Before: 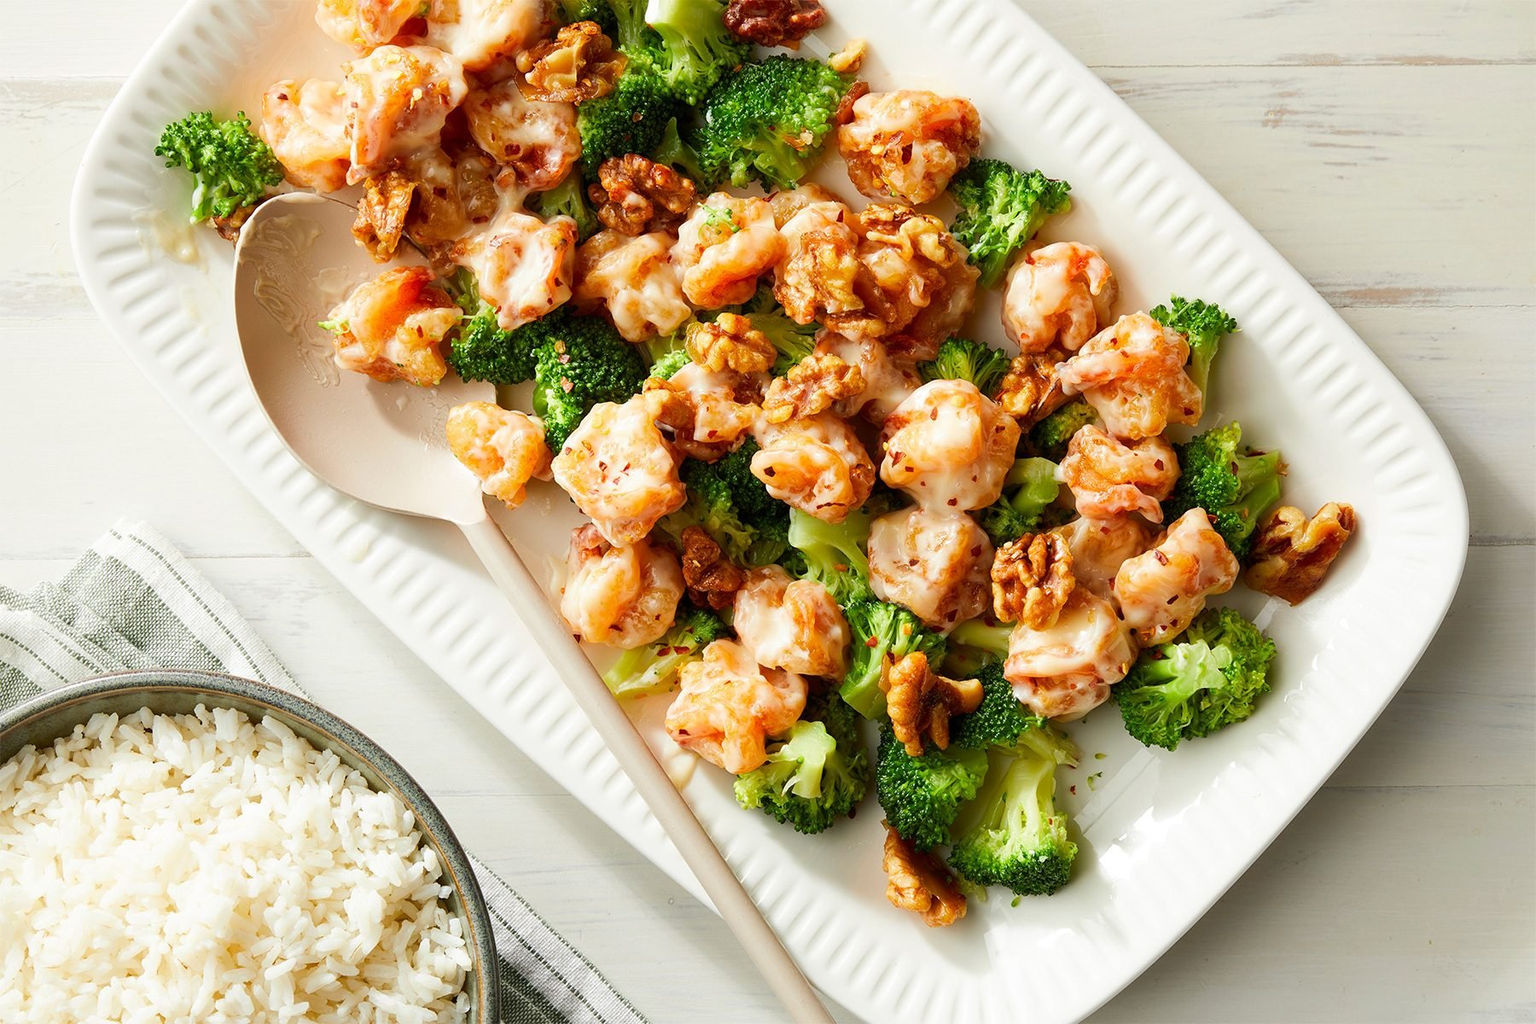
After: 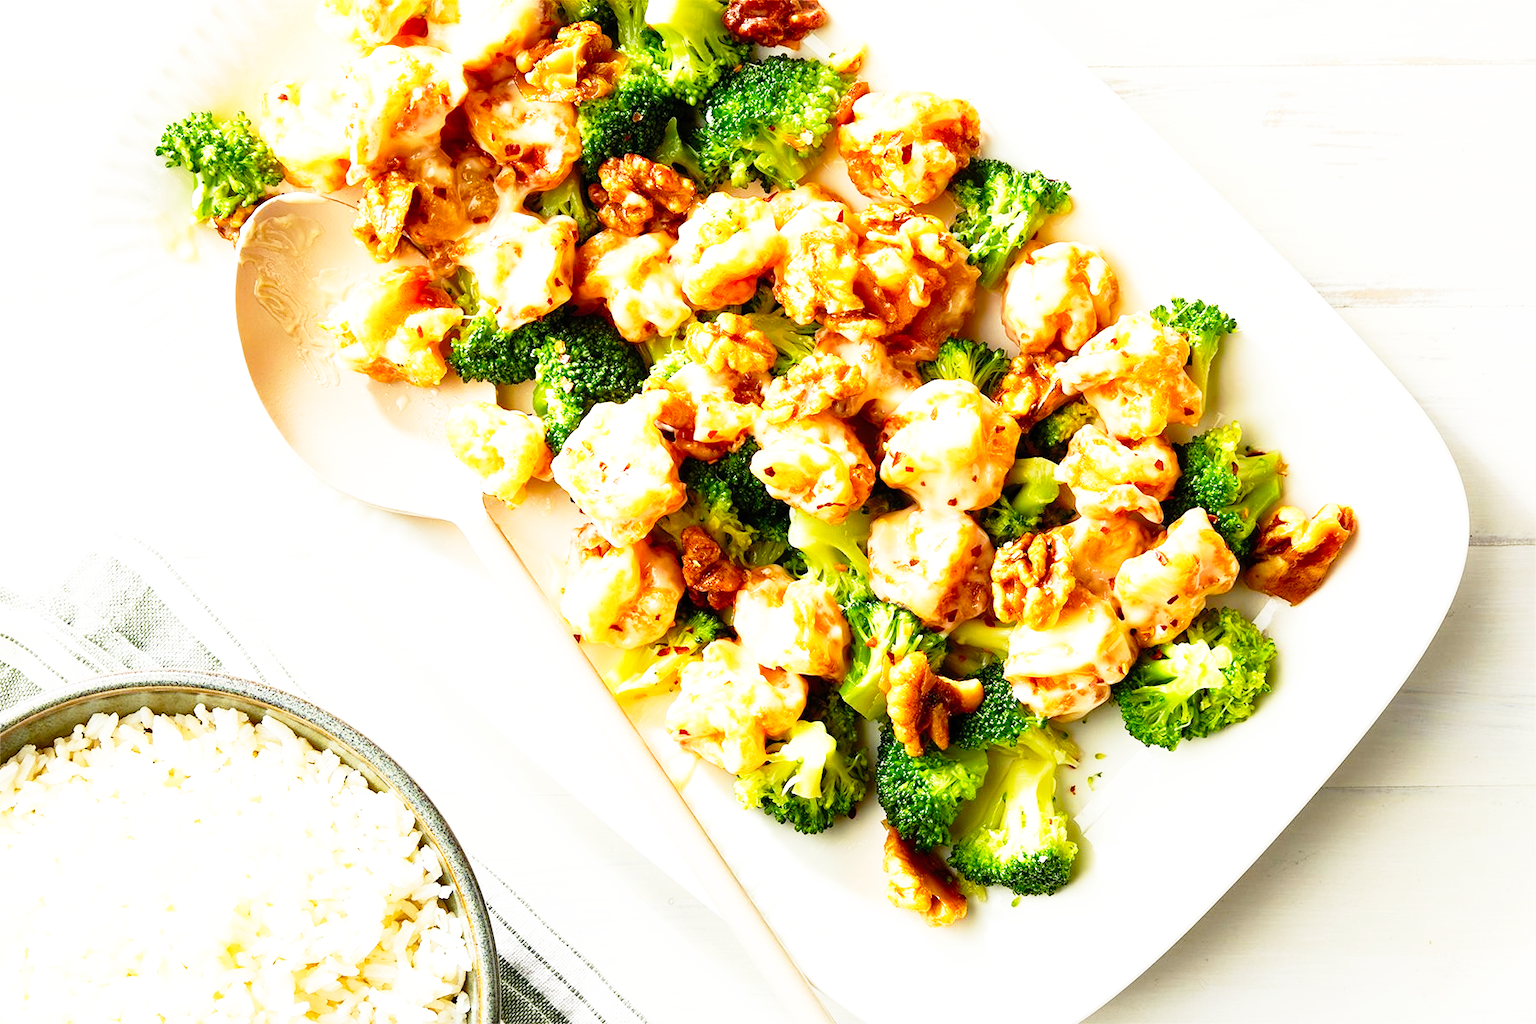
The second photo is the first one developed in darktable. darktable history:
base curve: curves: ch0 [(0, 0) (0.012, 0.01) (0.073, 0.168) (0.31, 0.711) (0.645, 0.957) (1, 1)], preserve colors none
contrast brightness saturation: saturation -0.069
color balance rgb: linear chroma grading › global chroma 9.142%, perceptual saturation grading › global saturation 0.085%, perceptual brilliance grading › global brilliance 11.553%
